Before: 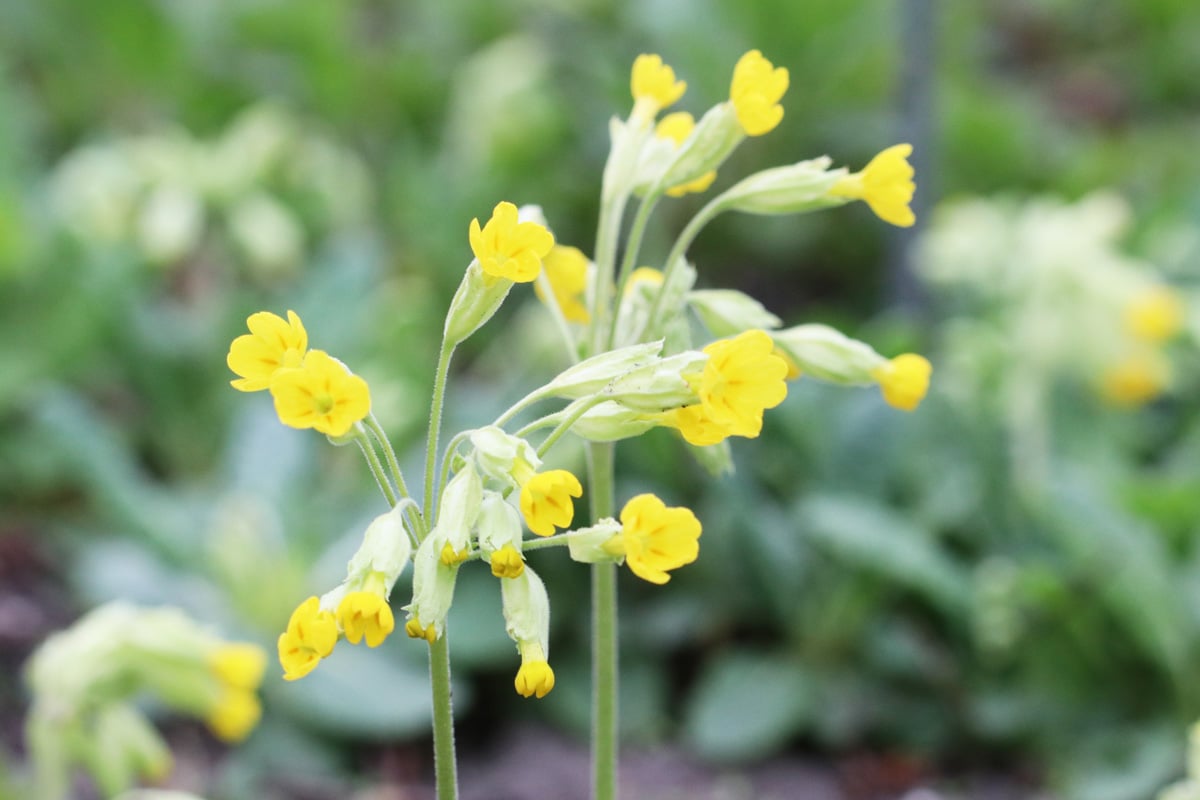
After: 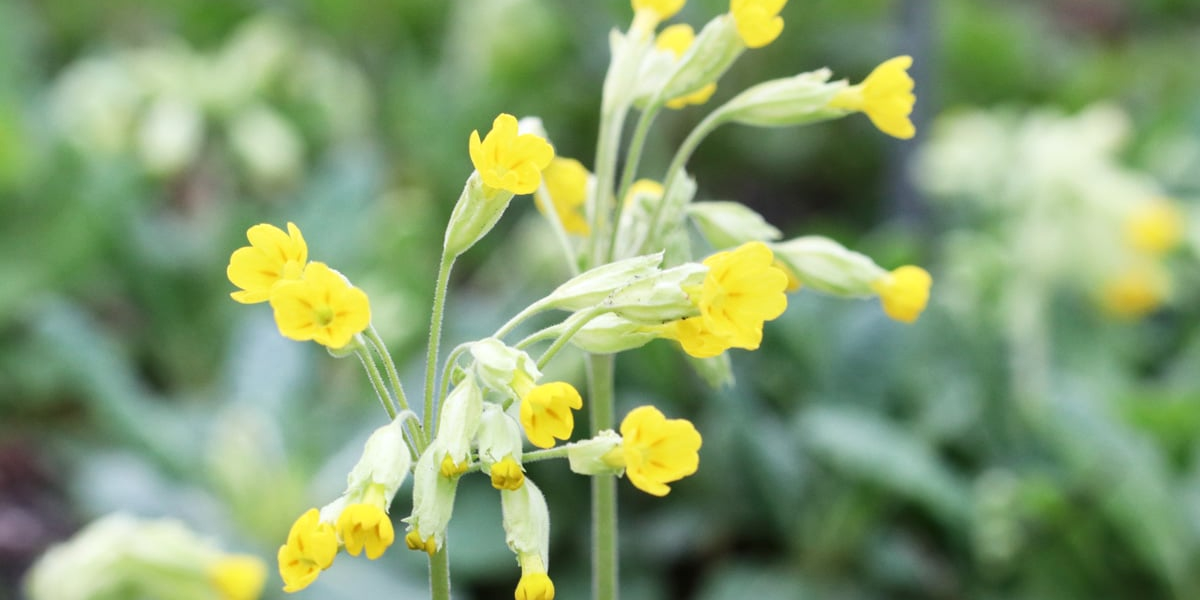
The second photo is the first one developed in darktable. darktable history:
crop: top 11.038%, bottom 13.962%
local contrast: mode bilateral grid, contrast 20, coarseness 50, detail 120%, midtone range 0.2
